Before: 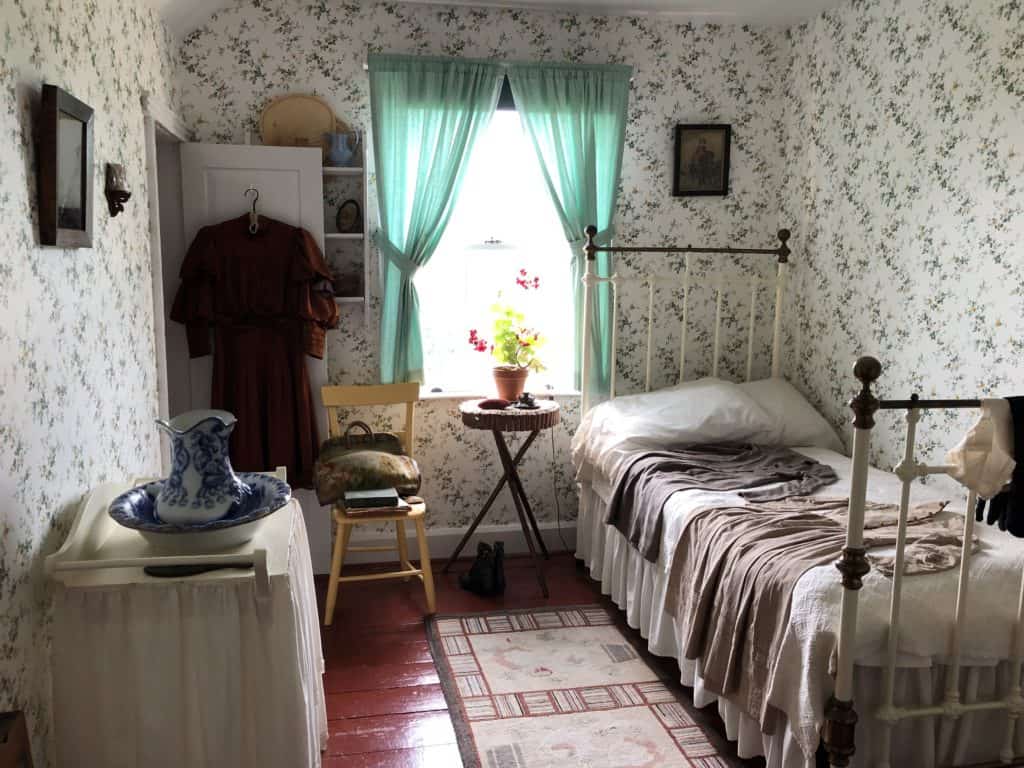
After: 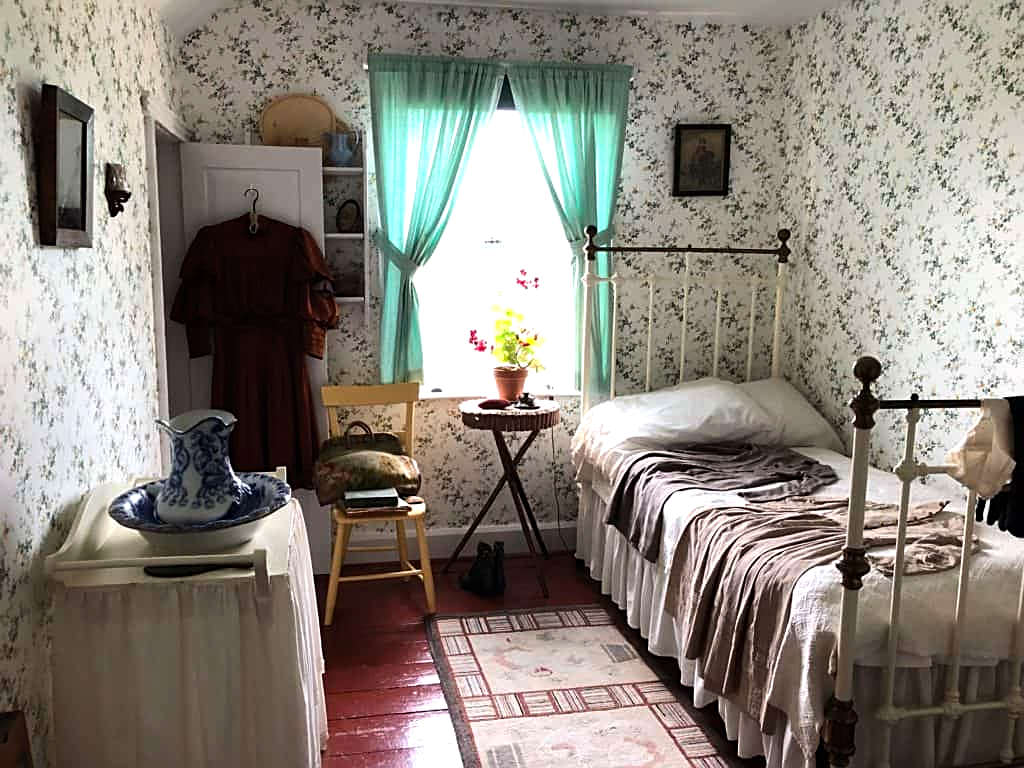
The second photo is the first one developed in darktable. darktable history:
tone equalizer: -8 EV -0.385 EV, -7 EV -0.372 EV, -6 EV -0.37 EV, -5 EV -0.201 EV, -3 EV 0.191 EV, -2 EV 0.334 EV, -1 EV 0.402 EV, +0 EV 0.43 EV, edges refinement/feathering 500, mask exposure compensation -1.57 EV, preserve details no
sharpen: on, module defaults
